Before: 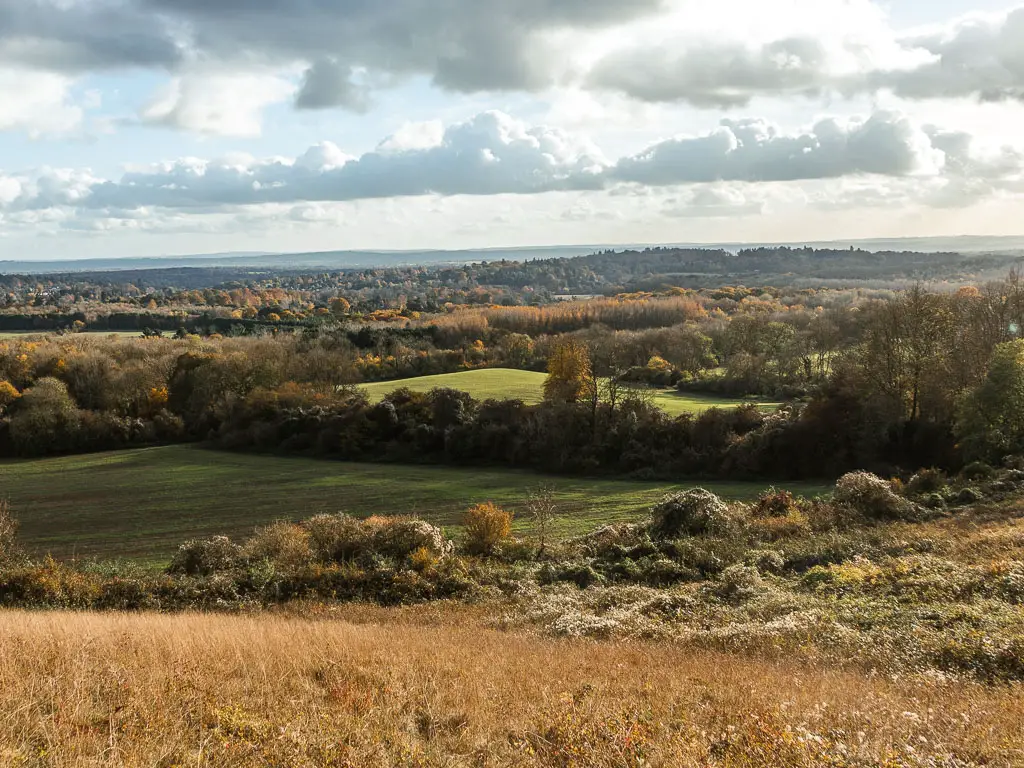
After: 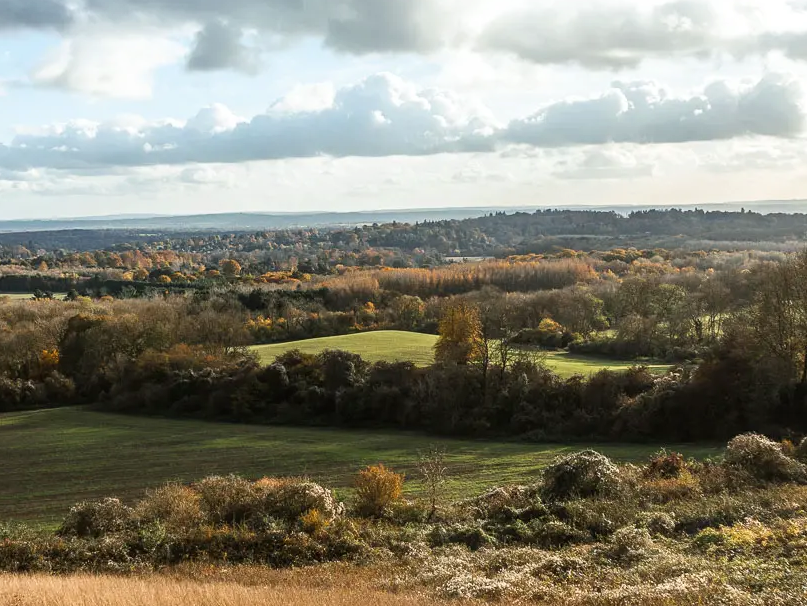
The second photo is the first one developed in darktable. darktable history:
shadows and highlights: shadows -0.763, highlights 39.58
crop and rotate: left 10.664%, top 5.049%, right 10.478%, bottom 15.966%
